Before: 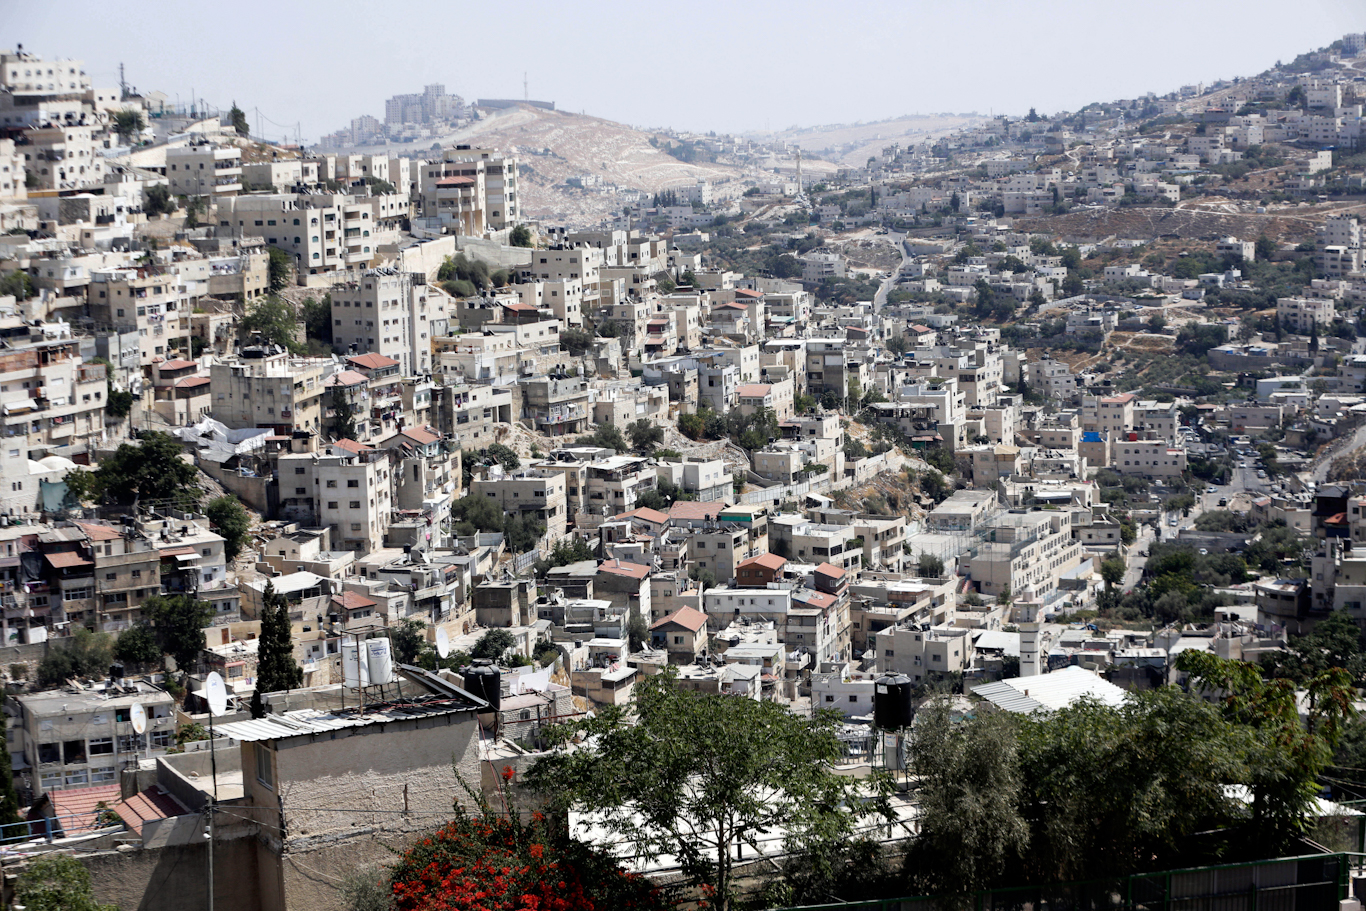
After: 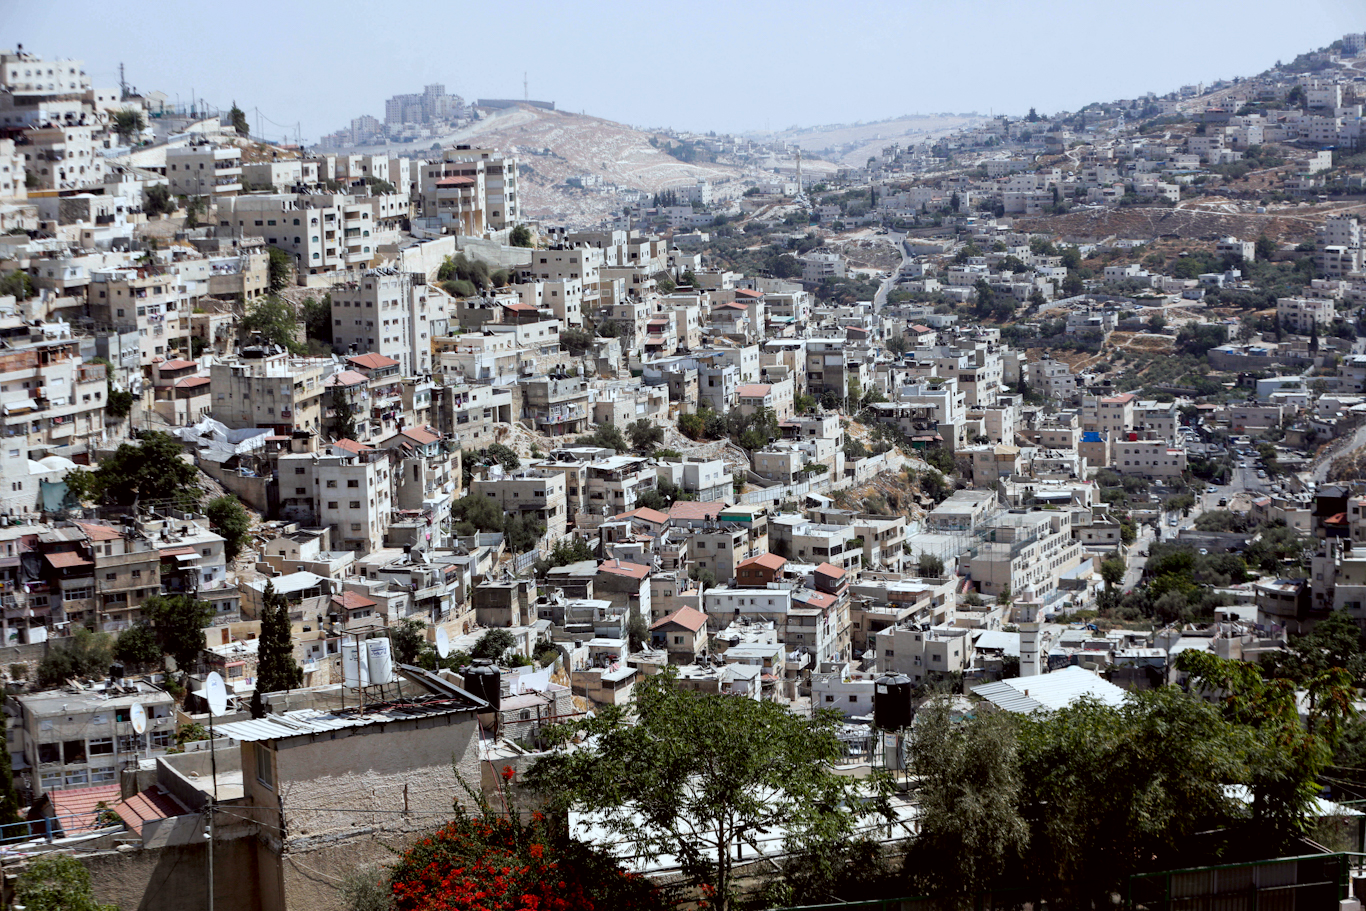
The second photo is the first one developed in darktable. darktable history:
local contrast: highlights 100%, shadows 101%, detail 120%, midtone range 0.2
color correction: highlights a* -3.48, highlights b* -6.99, shadows a* 3.1, shadows b* 5.13
color balance rgb: perceptual saturation grading › global saturation 19.418%, global vibrance 11.057%
exposure: black level correction 0.001, exposure -0.125 EV, compensate highlight preservation false
